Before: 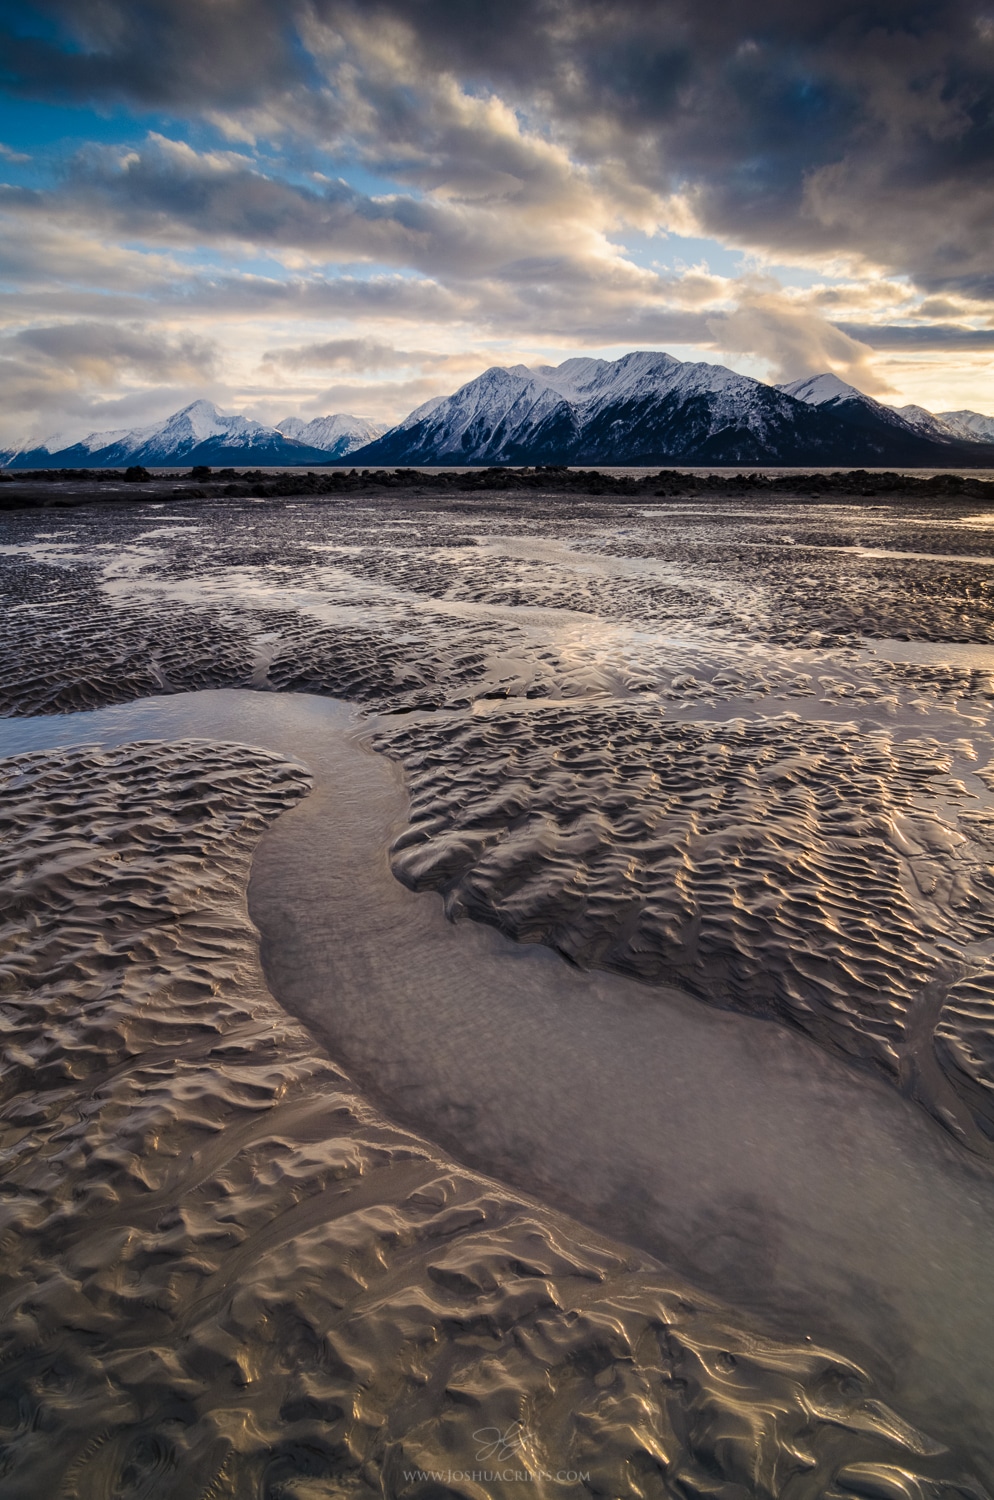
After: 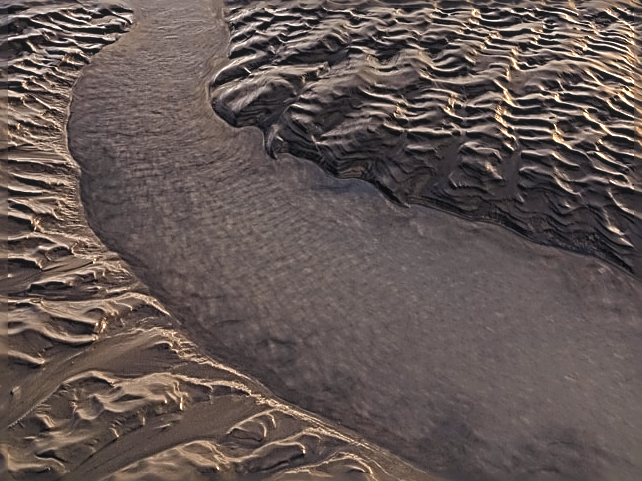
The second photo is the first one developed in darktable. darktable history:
local contrast: highlights 47%, shadows 1%, detail 100%
crop: left 18.147%, top 51.059%, right 17.208%, bottom 16.86%
levels: mode automatic, black 3.78%
sharpen: radius 3.139, amount 1.734
